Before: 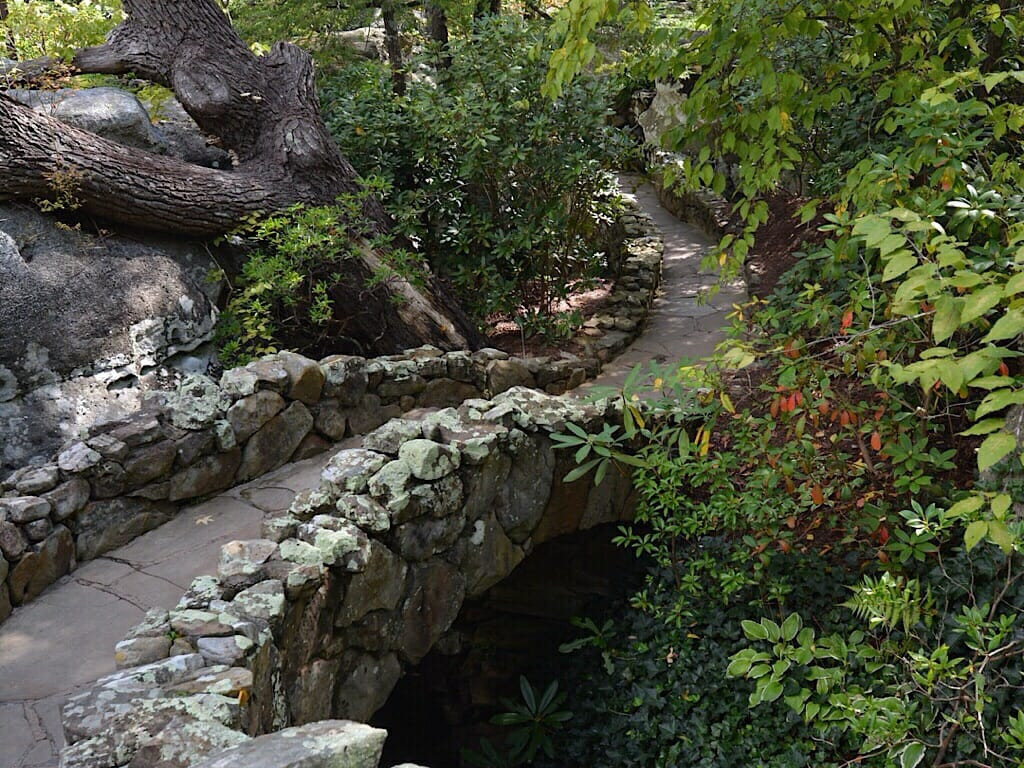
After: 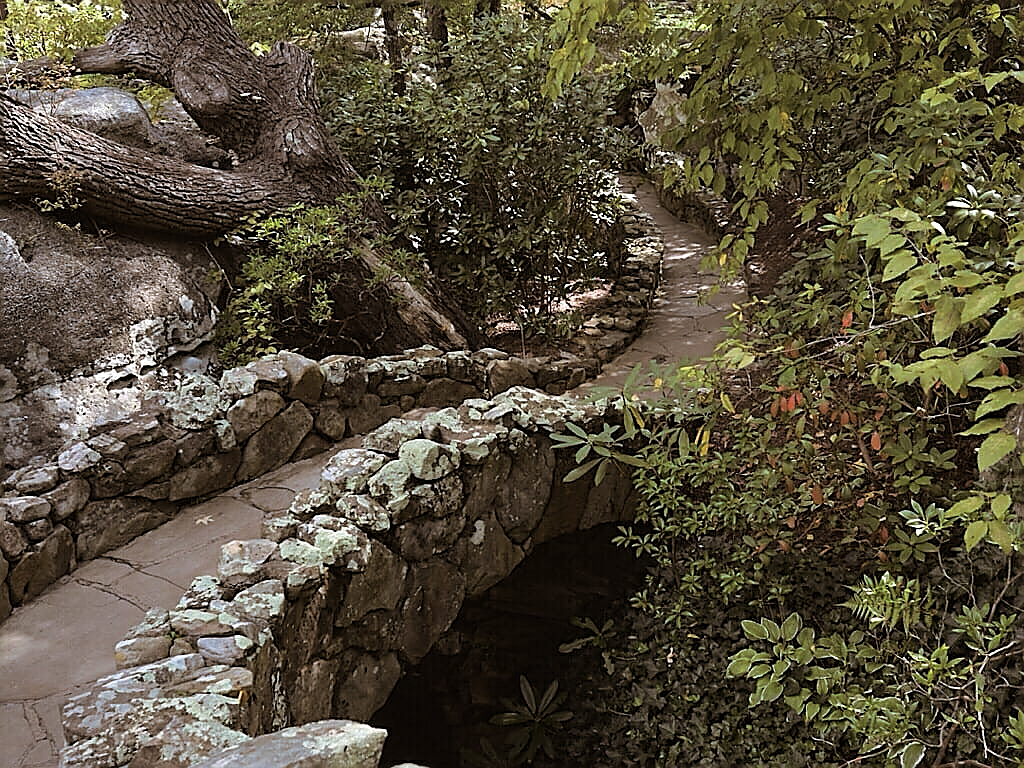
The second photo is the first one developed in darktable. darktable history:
sharpen: radius 1.4, amount 1.25, threshold 0.7
split-toning: shadows › hue 32.4°, shadows › saturation 0.51, highlights › hue 180°, highlights › saturation 0, balance -60.17, compress 55.19%
